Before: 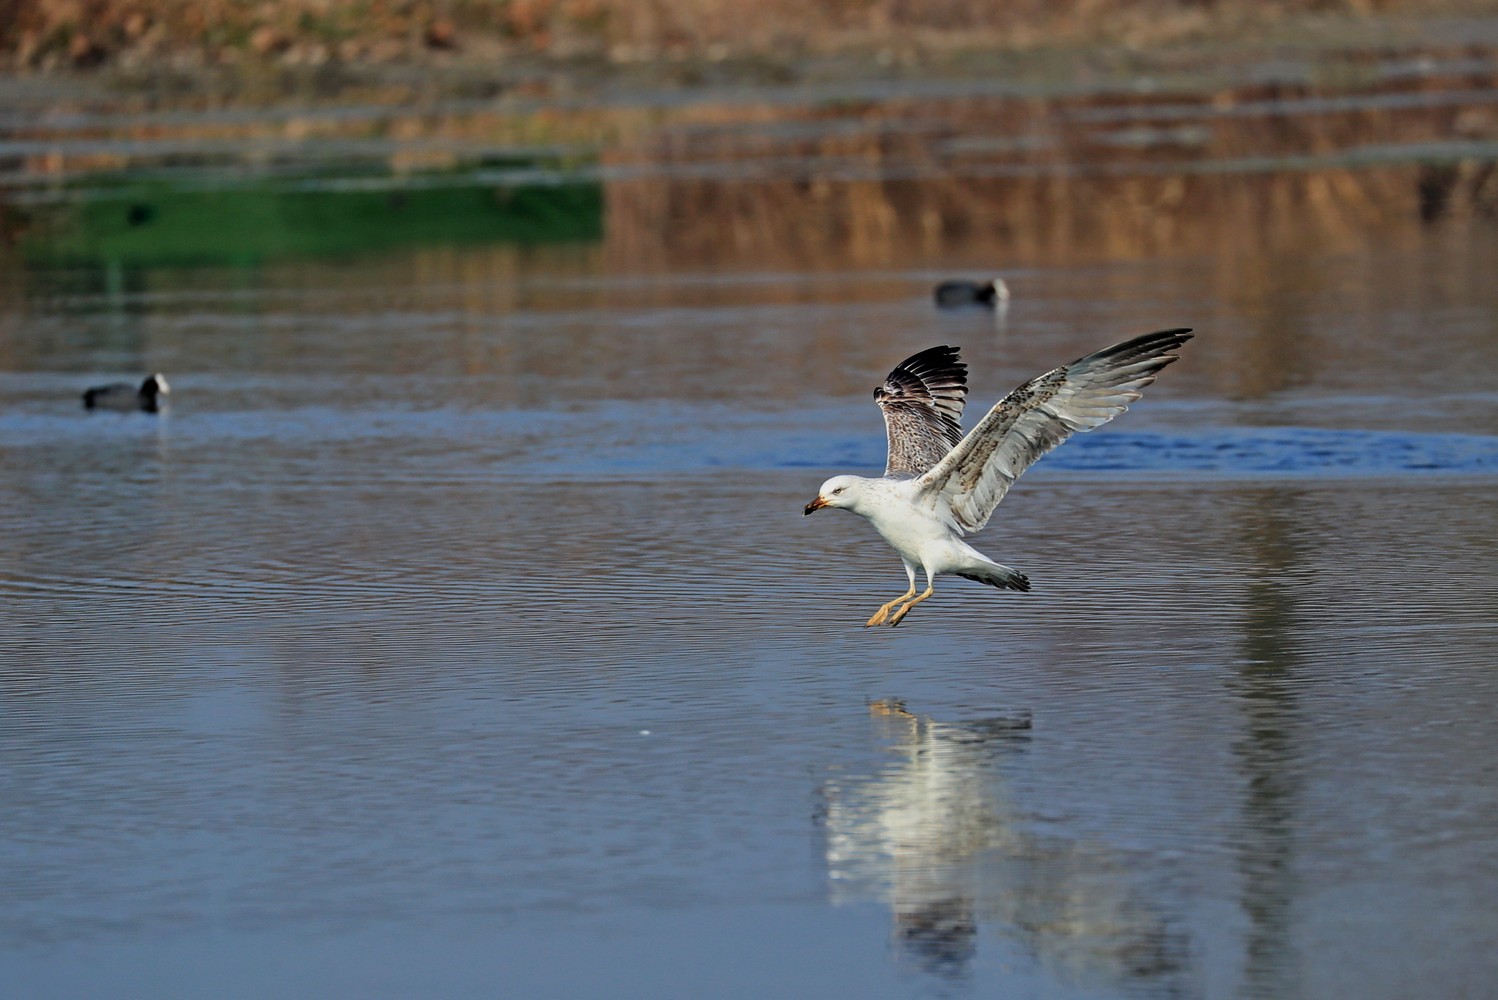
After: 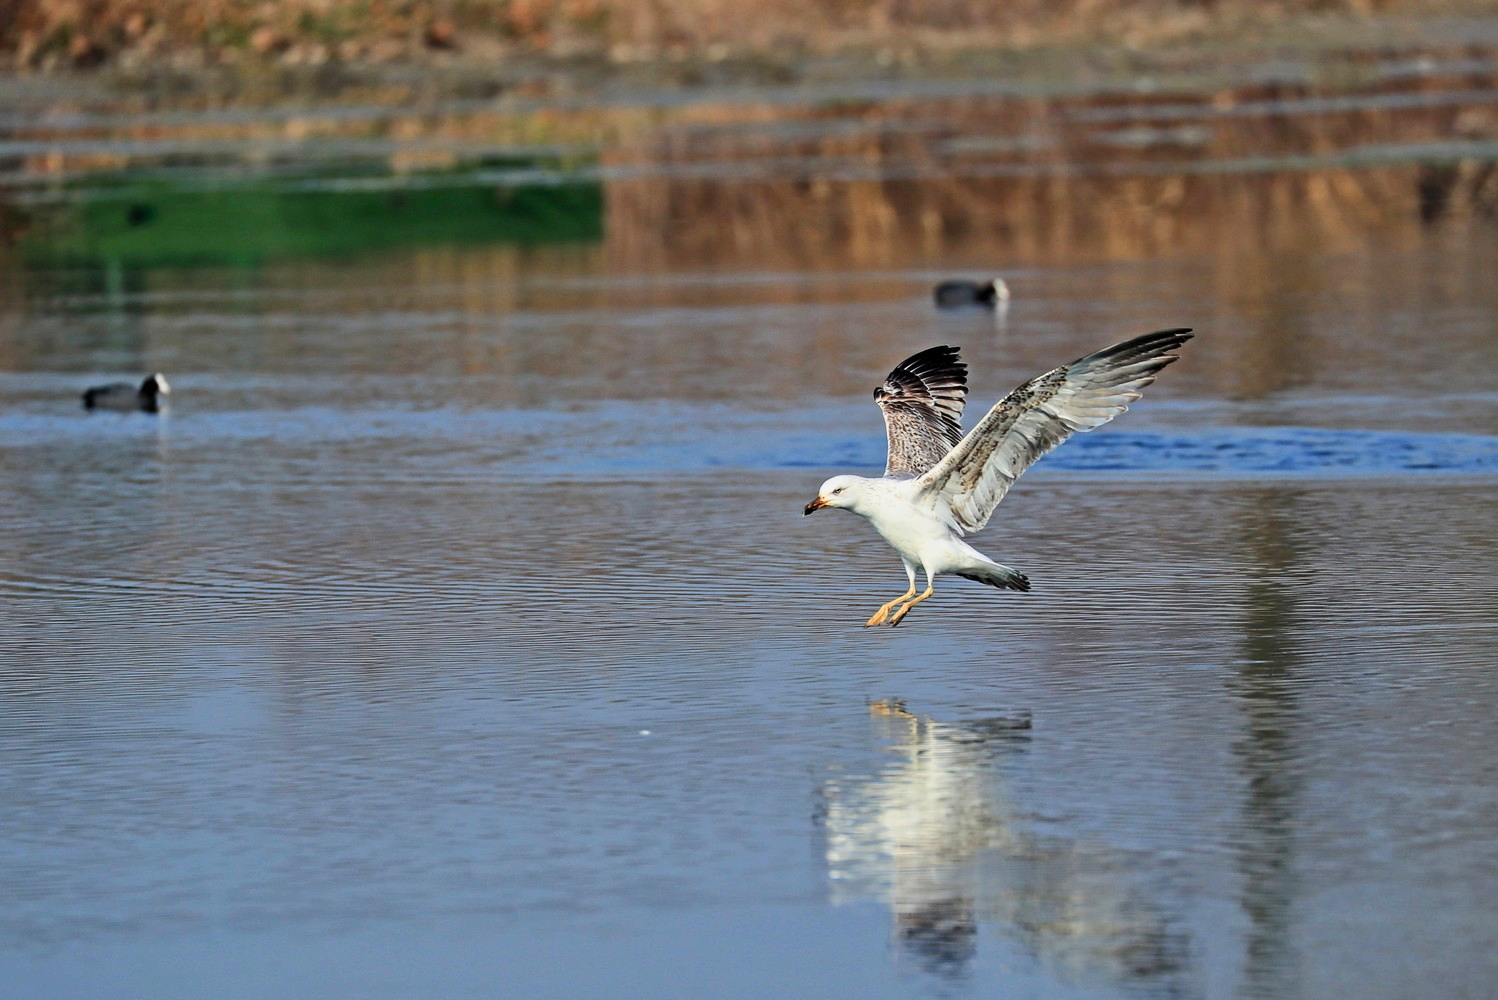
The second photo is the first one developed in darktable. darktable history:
contrast brightness saturation: contrast 0.199, brightness 0.152, saturation 0.143
